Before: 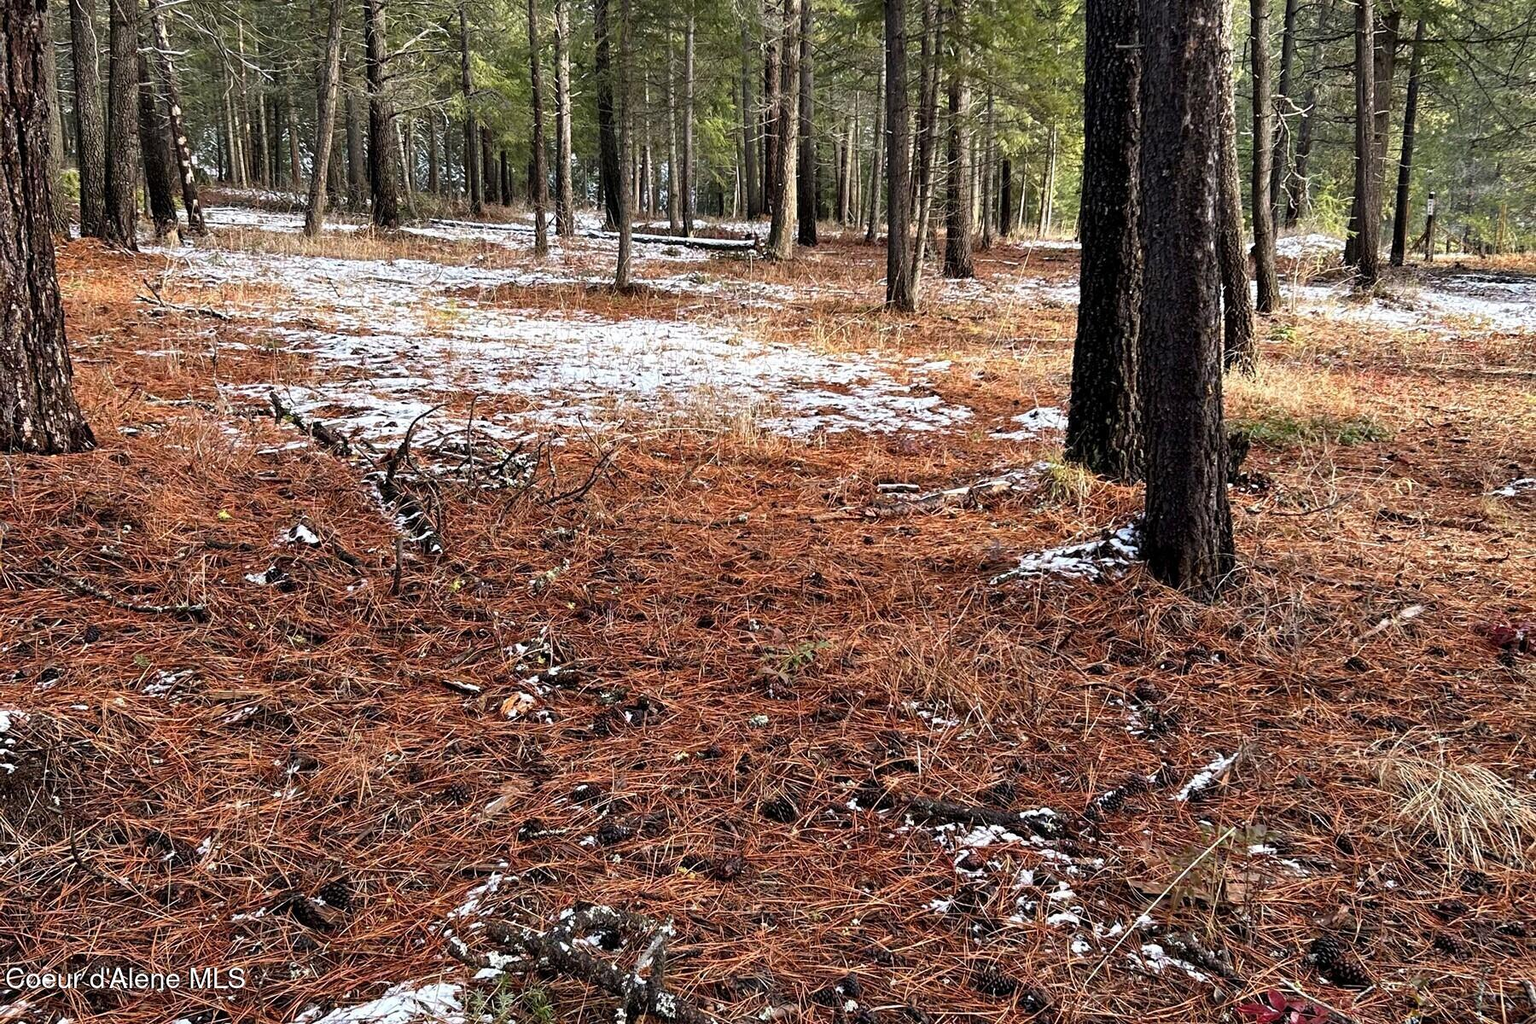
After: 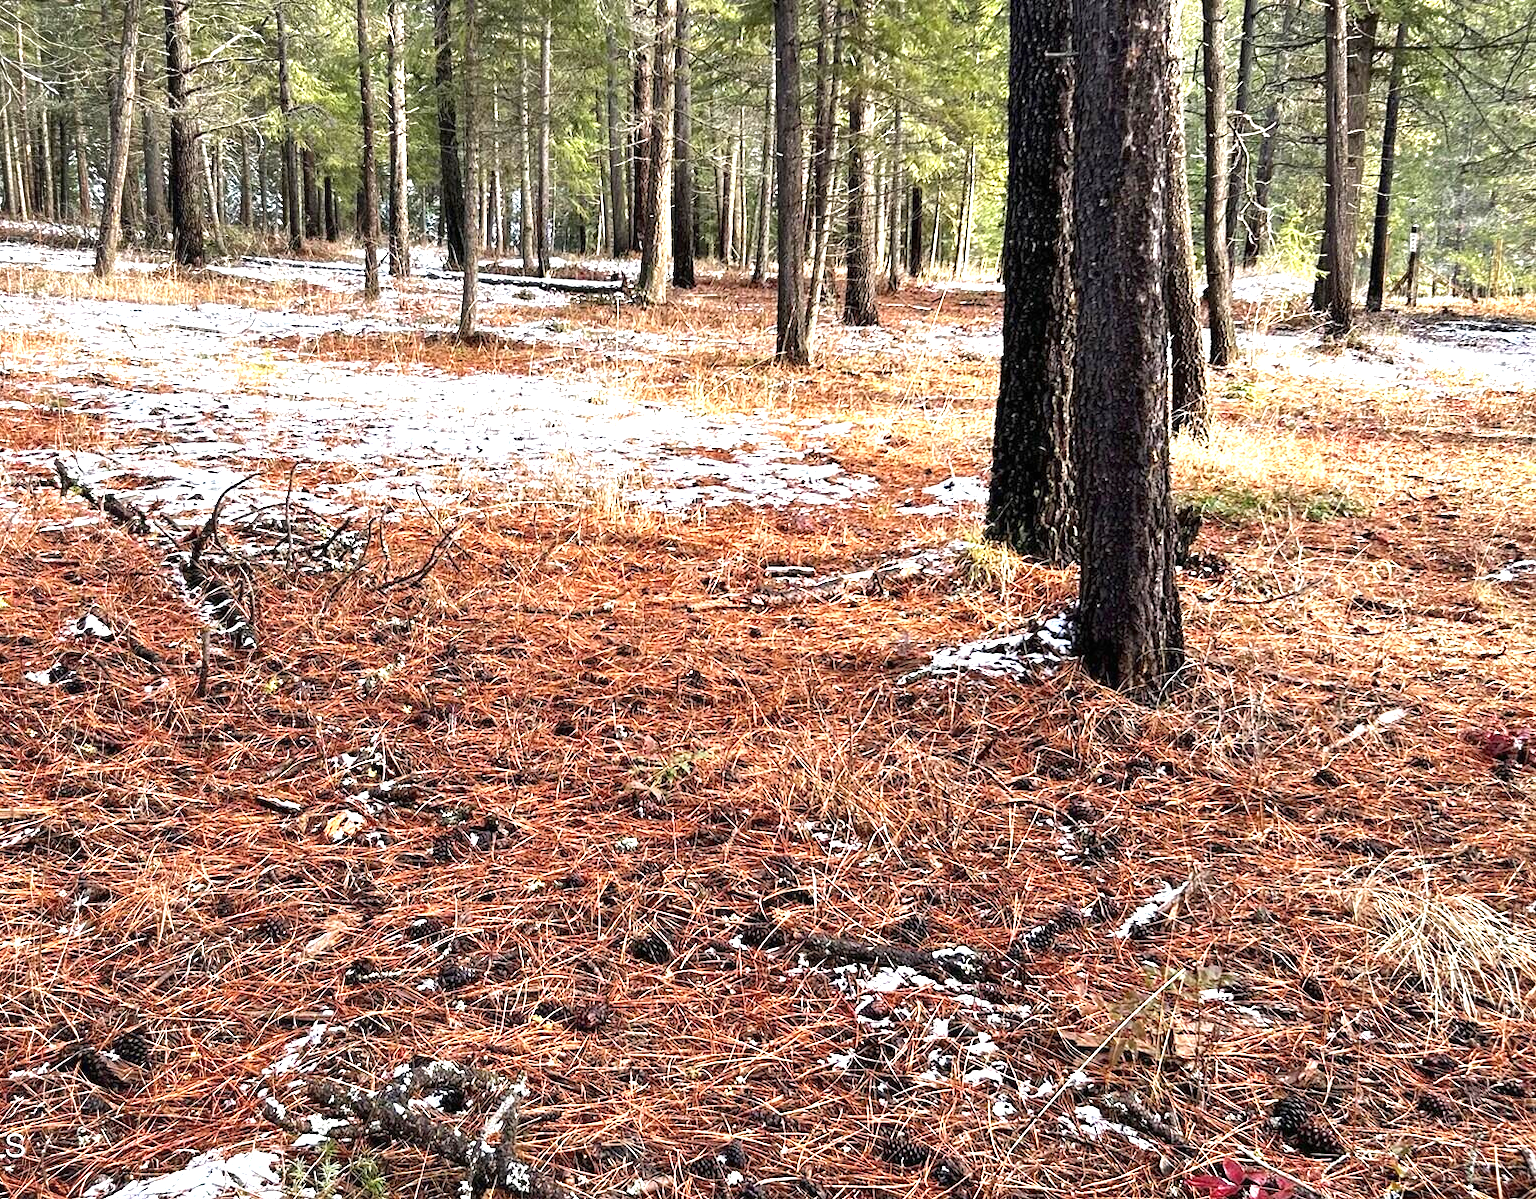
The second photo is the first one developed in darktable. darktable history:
crop and rotate: left 14.566%
exposure: black level correction 0, exposure 1.199 EV, compensate exposure bias true, compensate highlight preservation false
